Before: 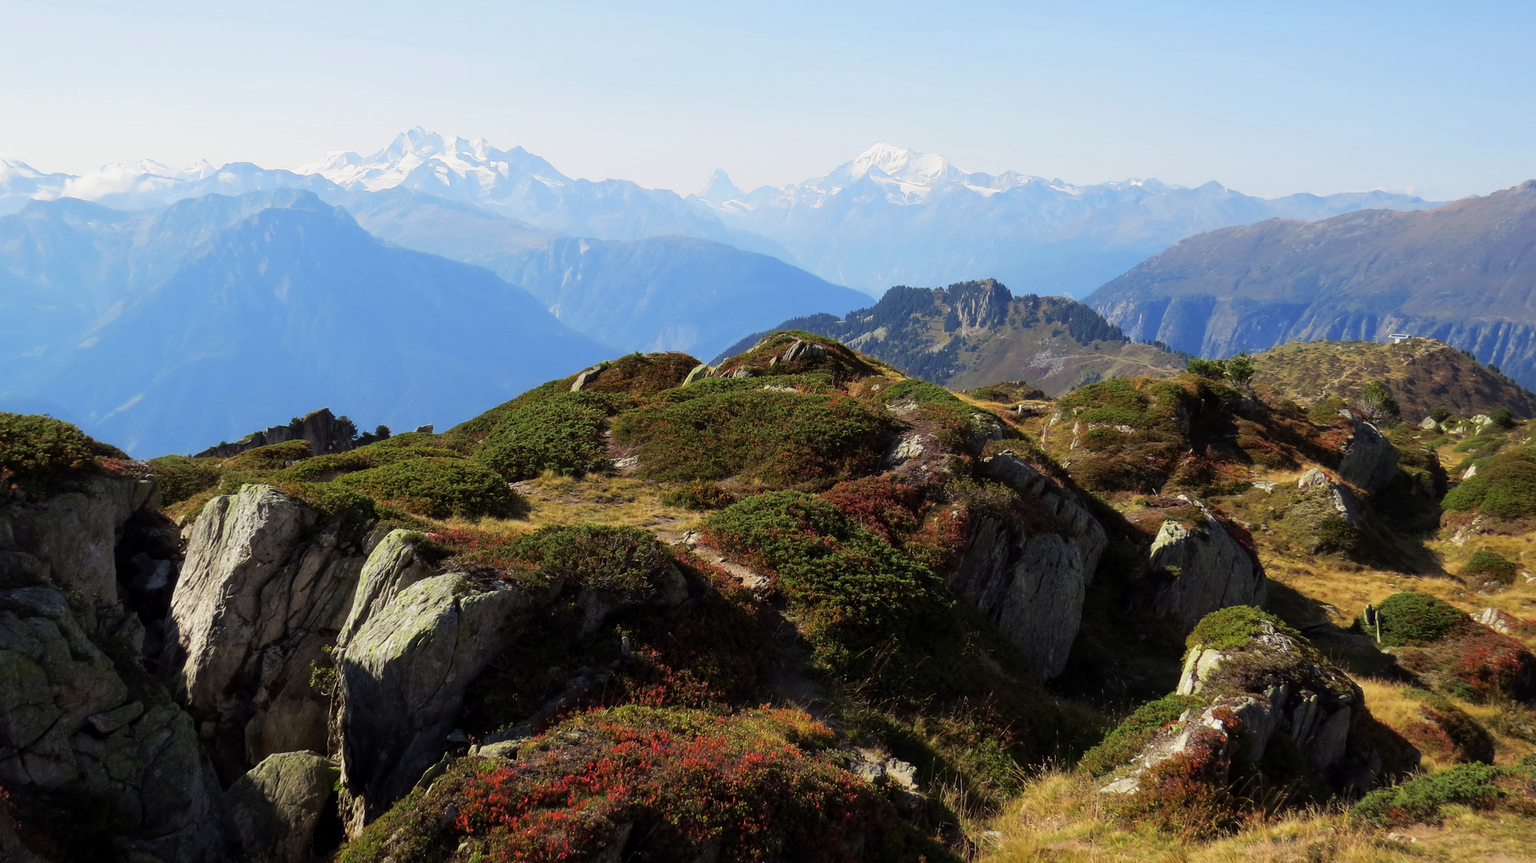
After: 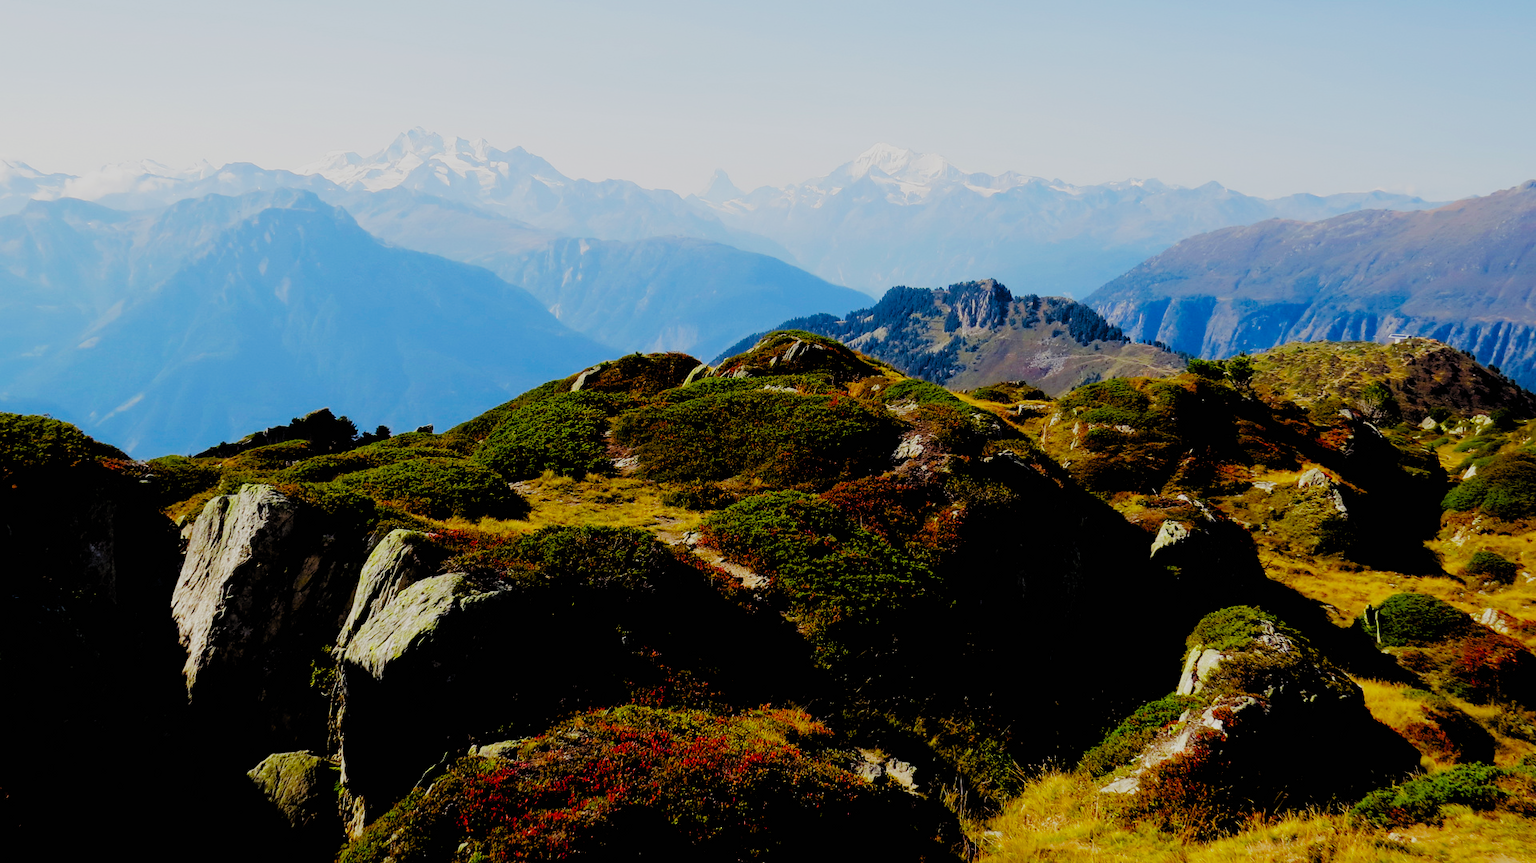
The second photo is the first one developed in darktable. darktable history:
filmic rgb: black relative exposure -2.85 EV, white relative exposure 4.56 EV, hardness 1.77, contrast 1.25, preserve chrominance no, color science v5 (2021)
color balance rgb: perceptual saturation grading › global saturation 30%, global vibrance 20%
